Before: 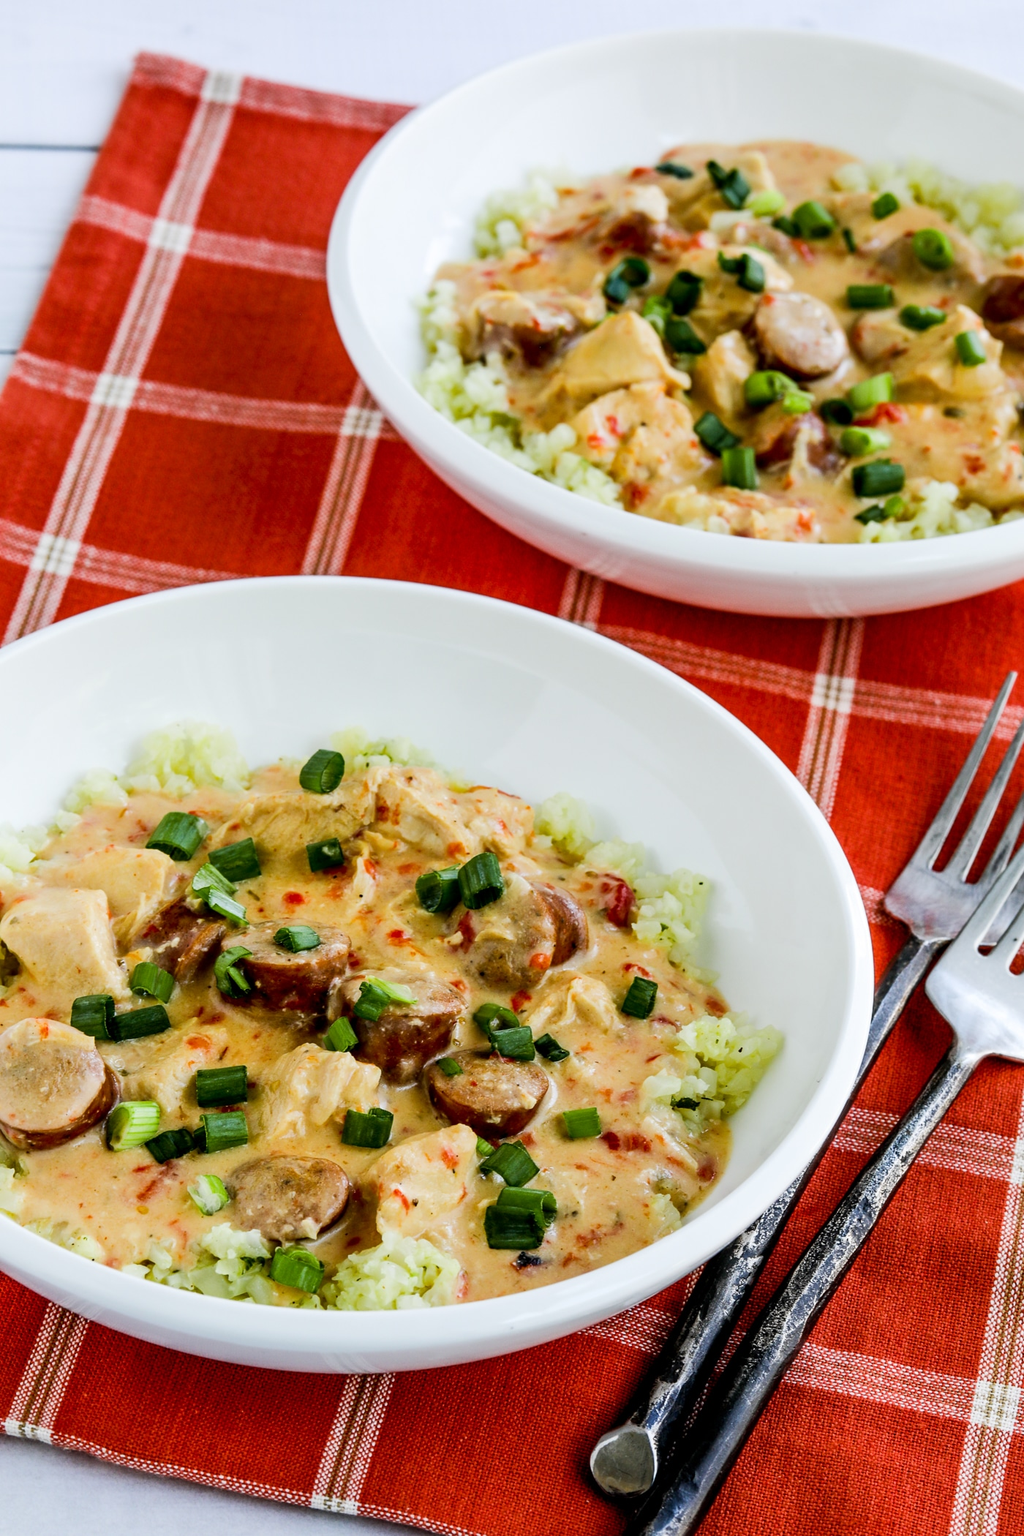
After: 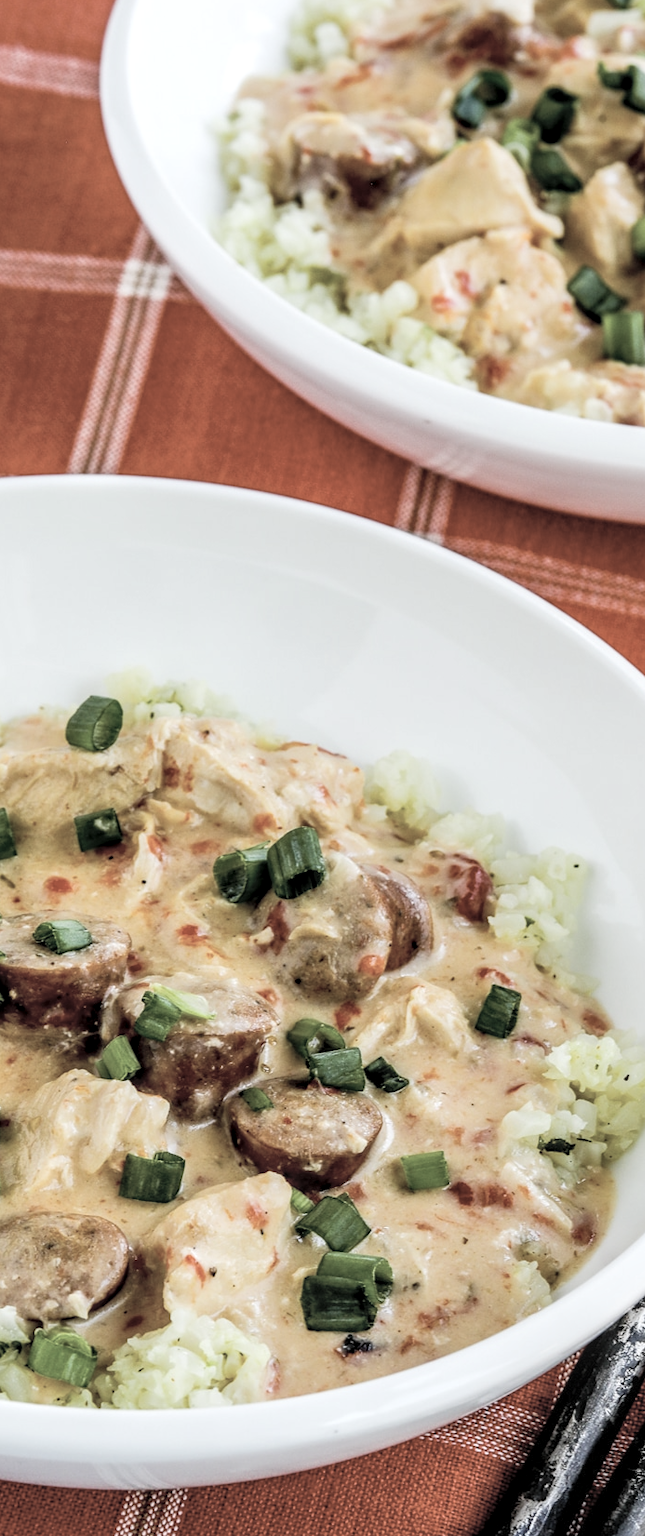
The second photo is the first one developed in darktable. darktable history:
crop and rotate: angle 0.017°, left 24.297%, top 13.206%, right 26.108%, bottom 8.182%
contrast brightness saturation: brightness 0.182, saturation -0.501
local contrast: detail 130%
